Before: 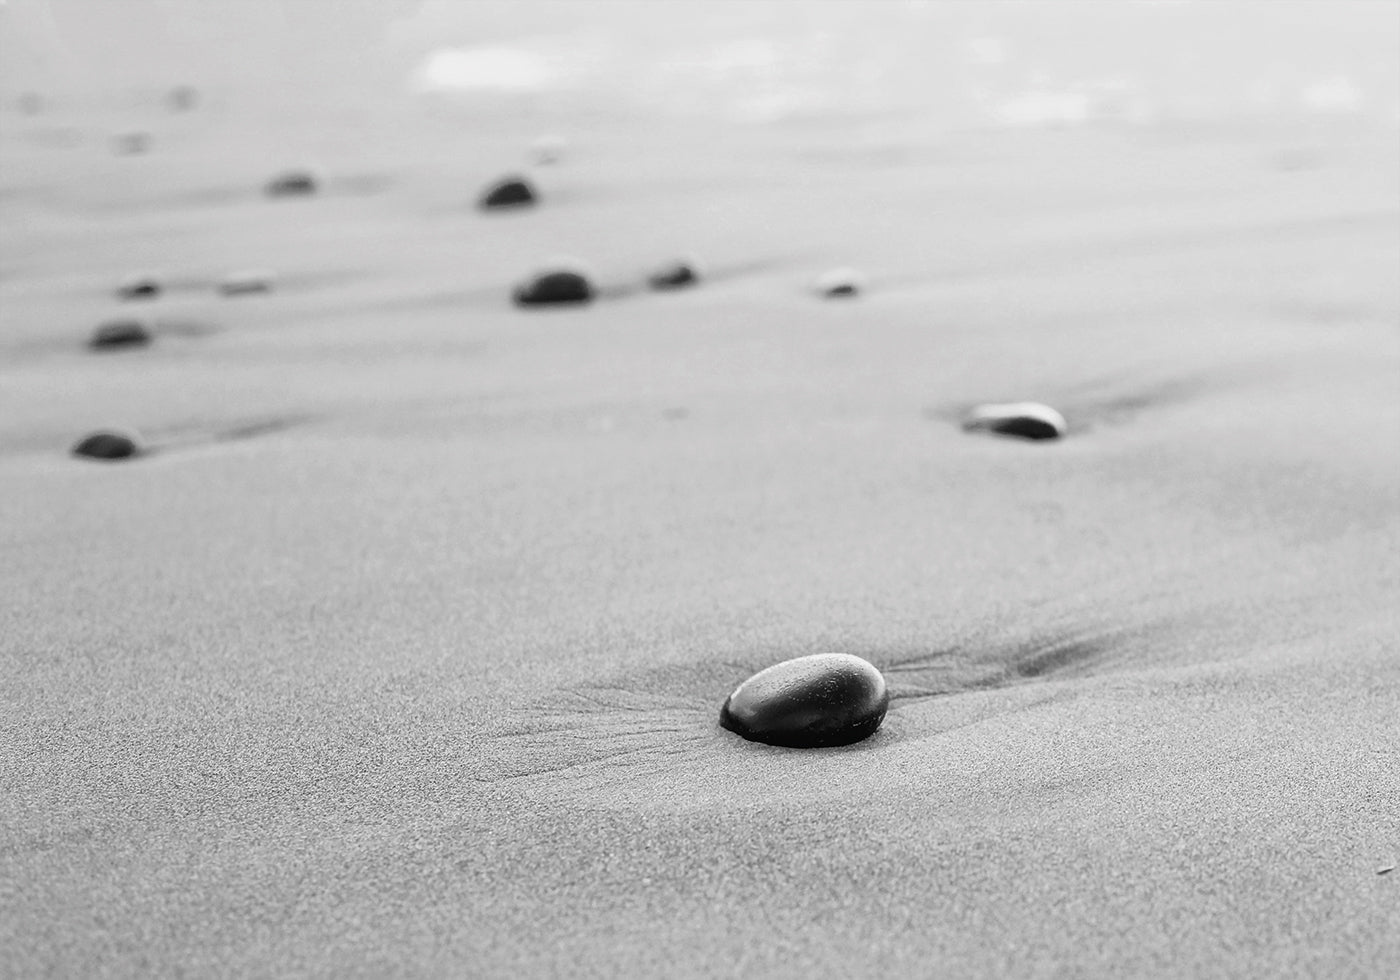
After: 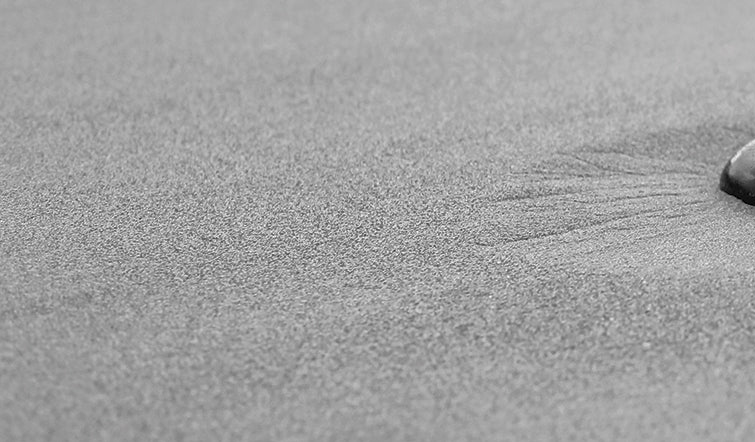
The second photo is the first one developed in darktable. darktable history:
shadows and highlights: on, module defaults
crop and rotate: top 54.733%, right 46.07%, bottom 0.094%
tone equalizer: on, module defaults
